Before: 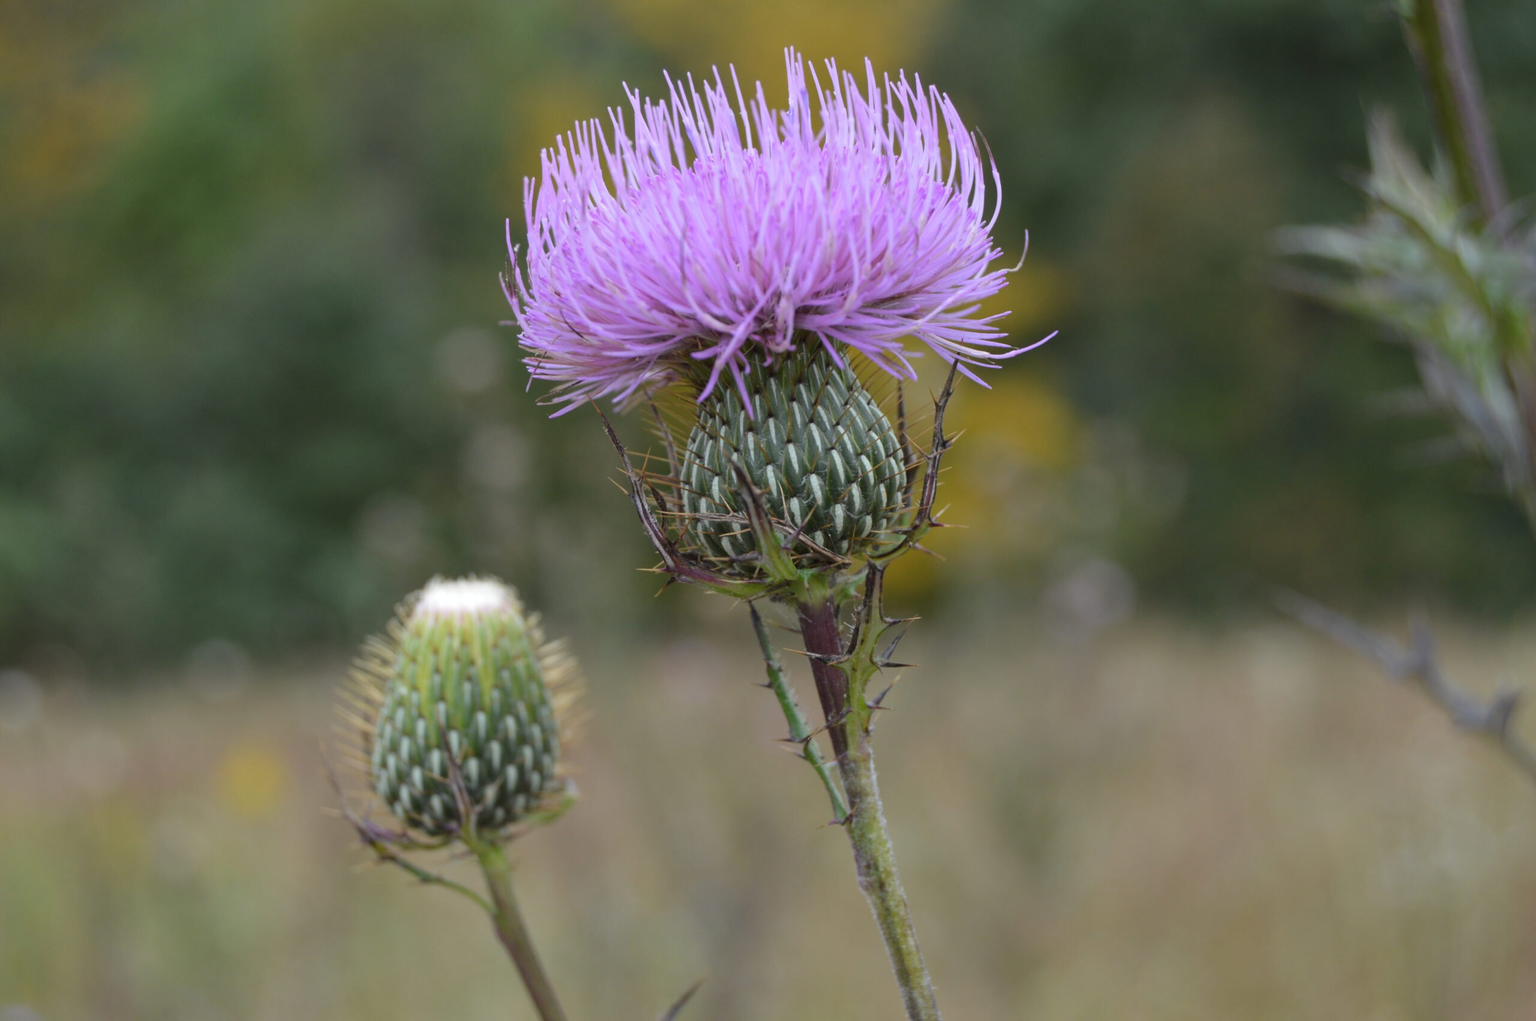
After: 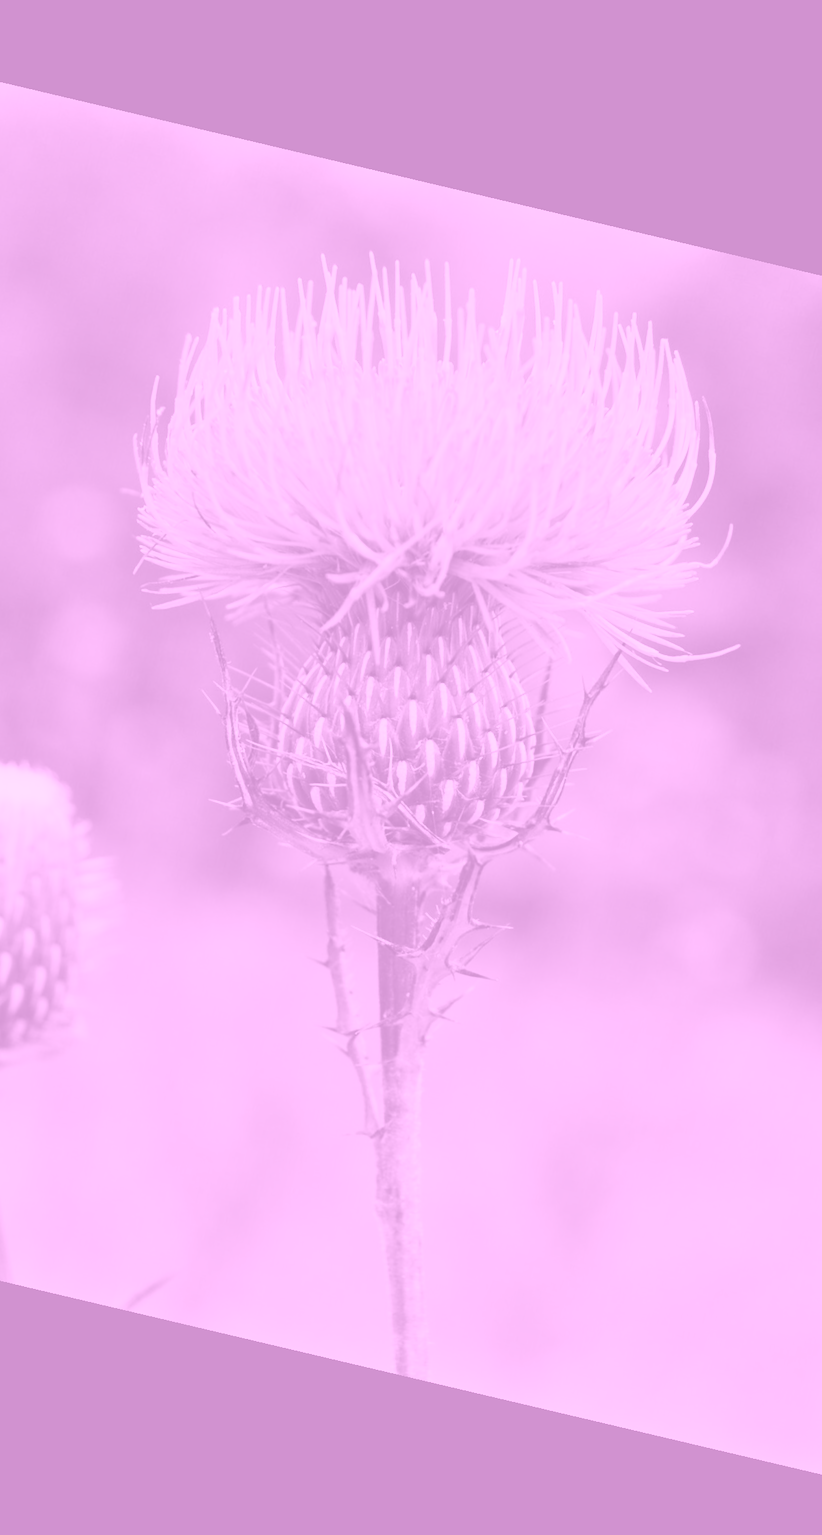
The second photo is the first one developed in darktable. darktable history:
rotate and perspective: rotation 13.27°, automatic cropping off
crop: left 31.229%, right 27.105%
shadows and highlights: highlights color adjustment 0%, low approximation 0.01, soften with gaussian
filmic rgb: black relative exposure -7.65 EV, white relative exposure 4.56 EV, hardness 3.61
exposure: black level correction -0.002, exposure 0.54 EV, compensate highlight preservation false
colorize: hue 331.2°, saturation 75%, source mix 30.28%, lightness 70.52%, version 1
contrast brightness saturation: contrast 0.12, brightness -0.12, saturation 0.2
